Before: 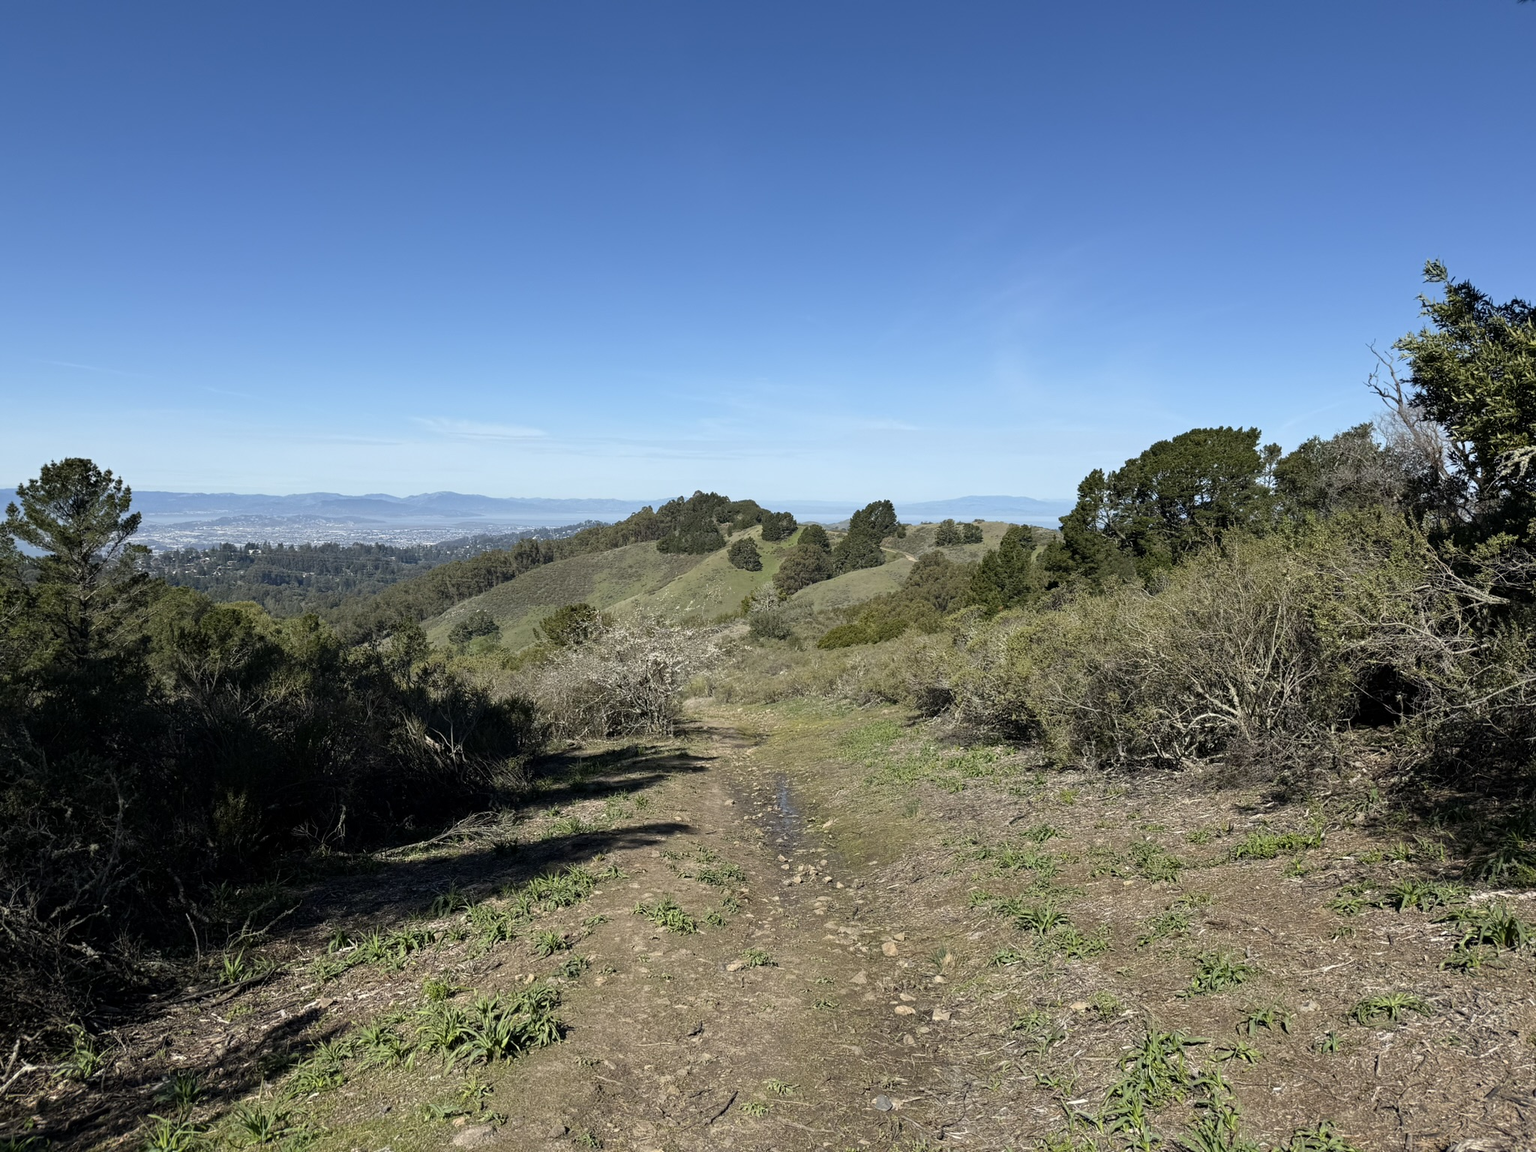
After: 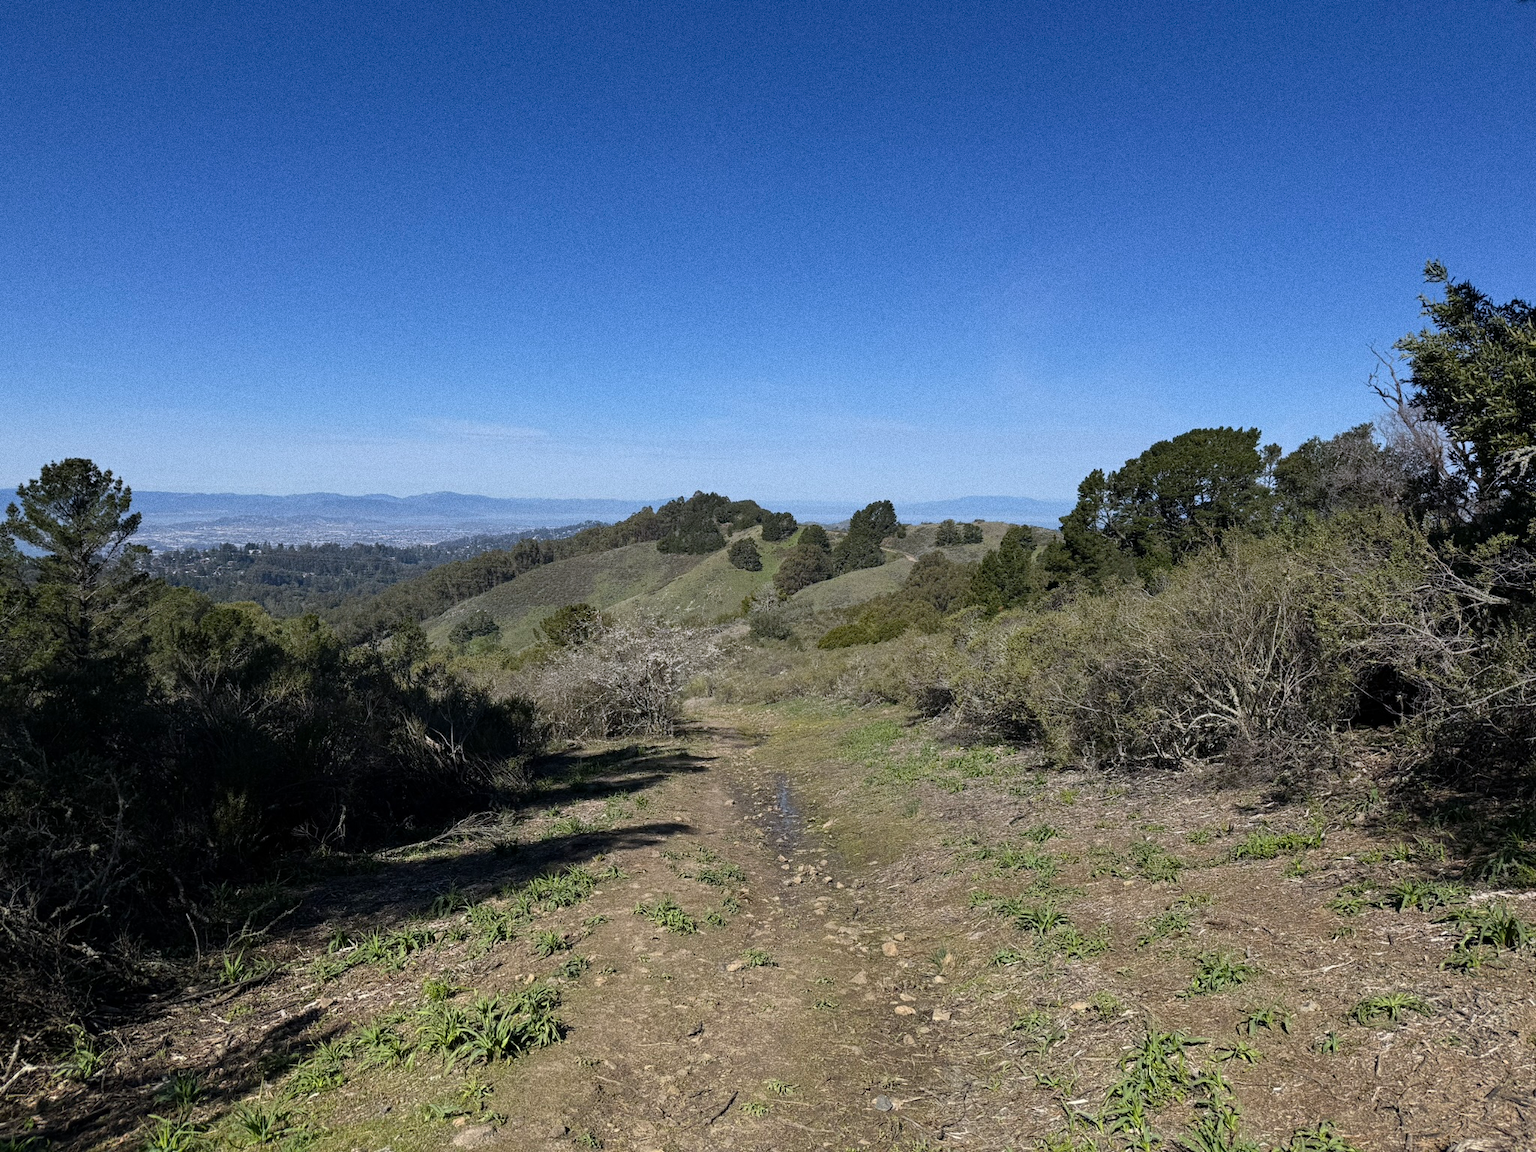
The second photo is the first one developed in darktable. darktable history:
grain: coarseness 0.09 ISO, strength 40%
graduated density: hue 238.83°, saturation 50%
